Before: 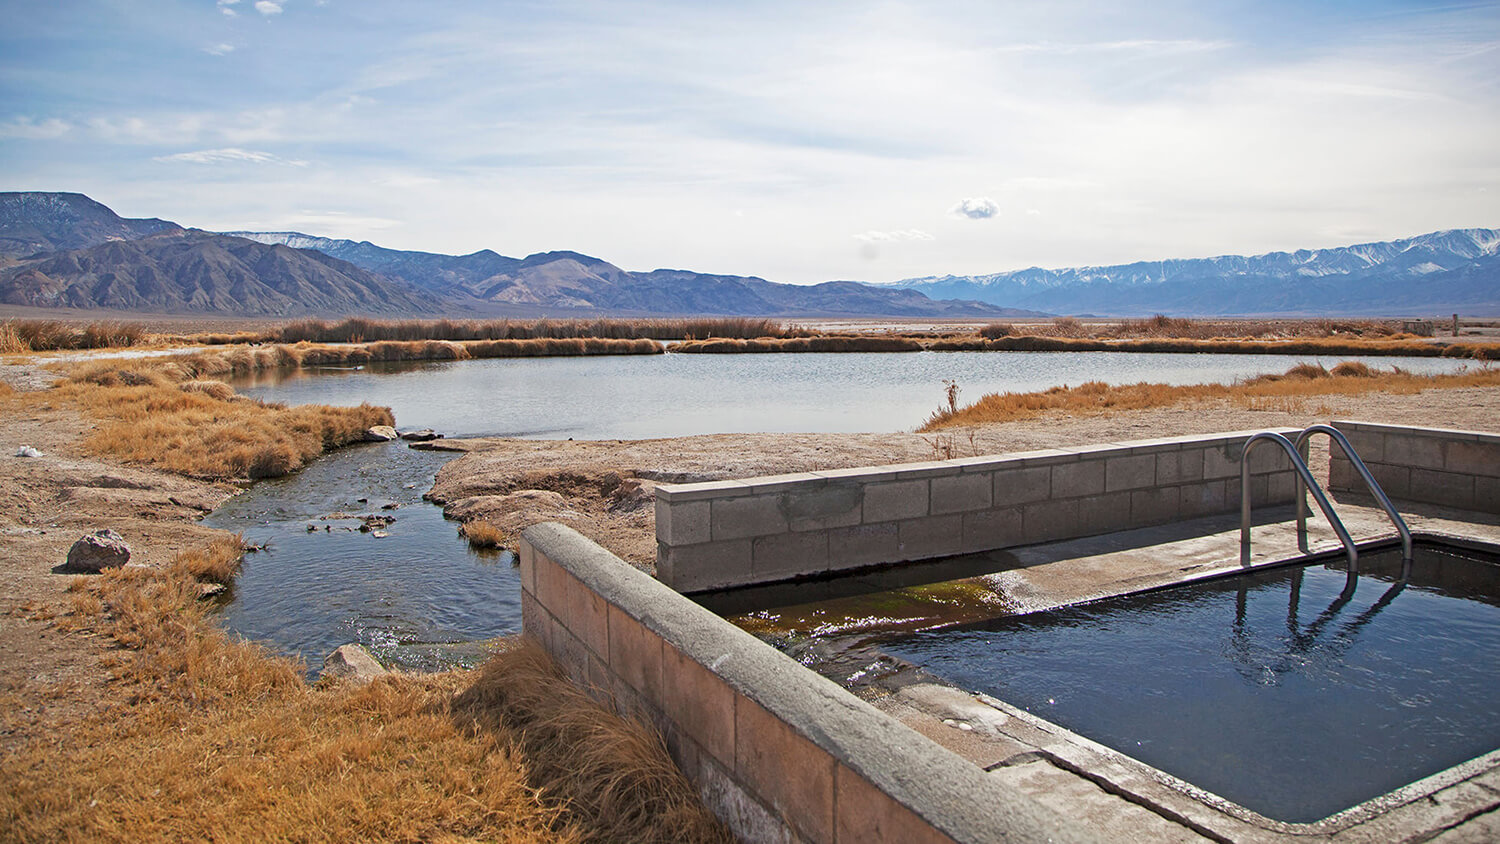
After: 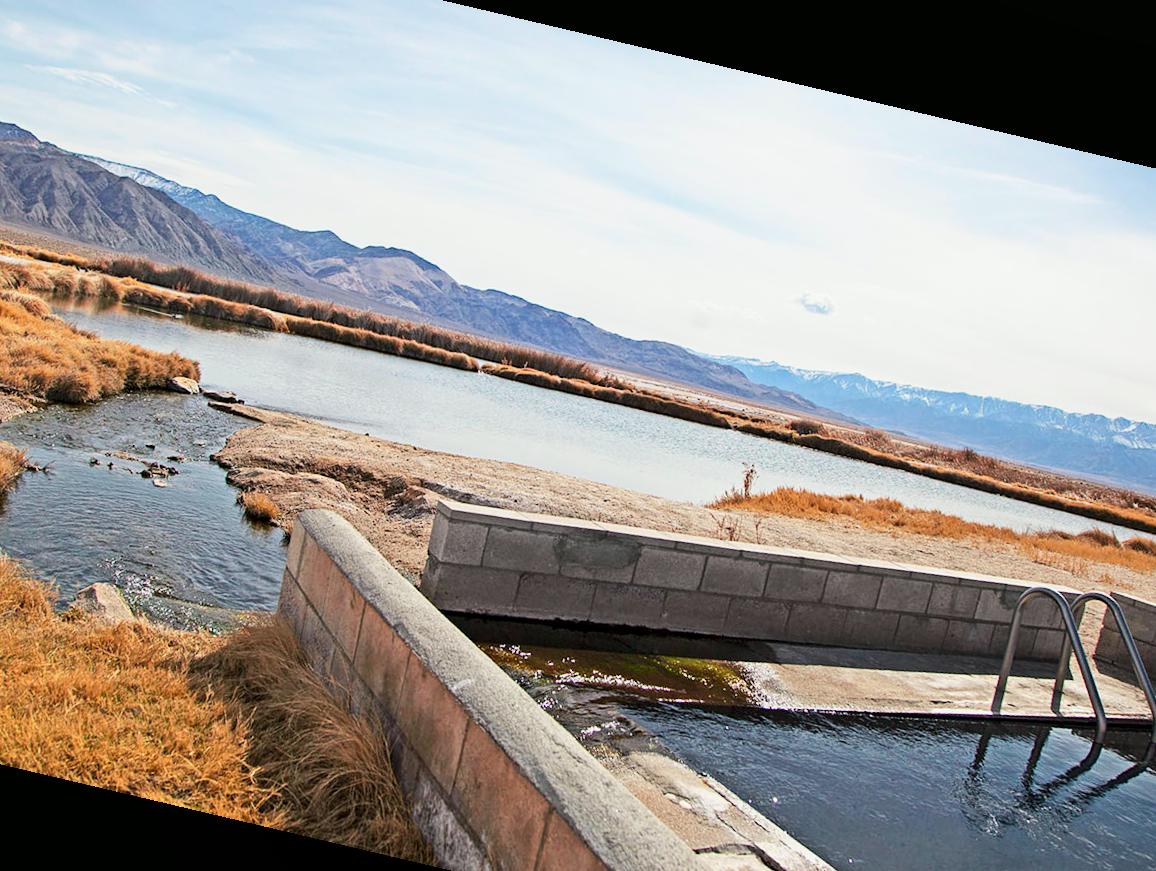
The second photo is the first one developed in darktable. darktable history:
tone curve: curves: ch0 [(0, 0.012) (0.031, 0.02) (0.12, 0.083) (0.193, 0.171) (0.277, 0.279) (0.45, 0.52) (0.568, 0.676) (0.678, 0.777) (0.875, 0.92) (1, 0.965)]; ch1 [(0, 0) (0.243, 0.245) (0.402, 0.41) (0.493, 0.486) (0.508, 0.507) (0.531, 0.53) (0.551, 0.564) (0.646, 0.672) (0.694, 0.732) (1, 1)]; ch2 [(0, 0) (0.249, 0.216) (0.356, 0.343) (0.424, 0.442) (0.476, 0.482) (0.498, 0.502) (0.517, 0.517) (0.532, 0.545) (0.562, 0.575) (0.614, 0.644) (0.706, 0.748) (0.808, 0.809) (0.991, 0.968)], color space Lab, independent channels, preserve colors none
crop and rotate: left 17.046%, top 10.659%, right 12.989%, bottom 14.553%
rotate and perspective: rotation 13.27°, automatic cropping off
local contrast: highlights 100%, shadows 100%, detail 120%, midtone range 0.2
exposure: exposure 0.02 EV, compensate highlight preservation false
